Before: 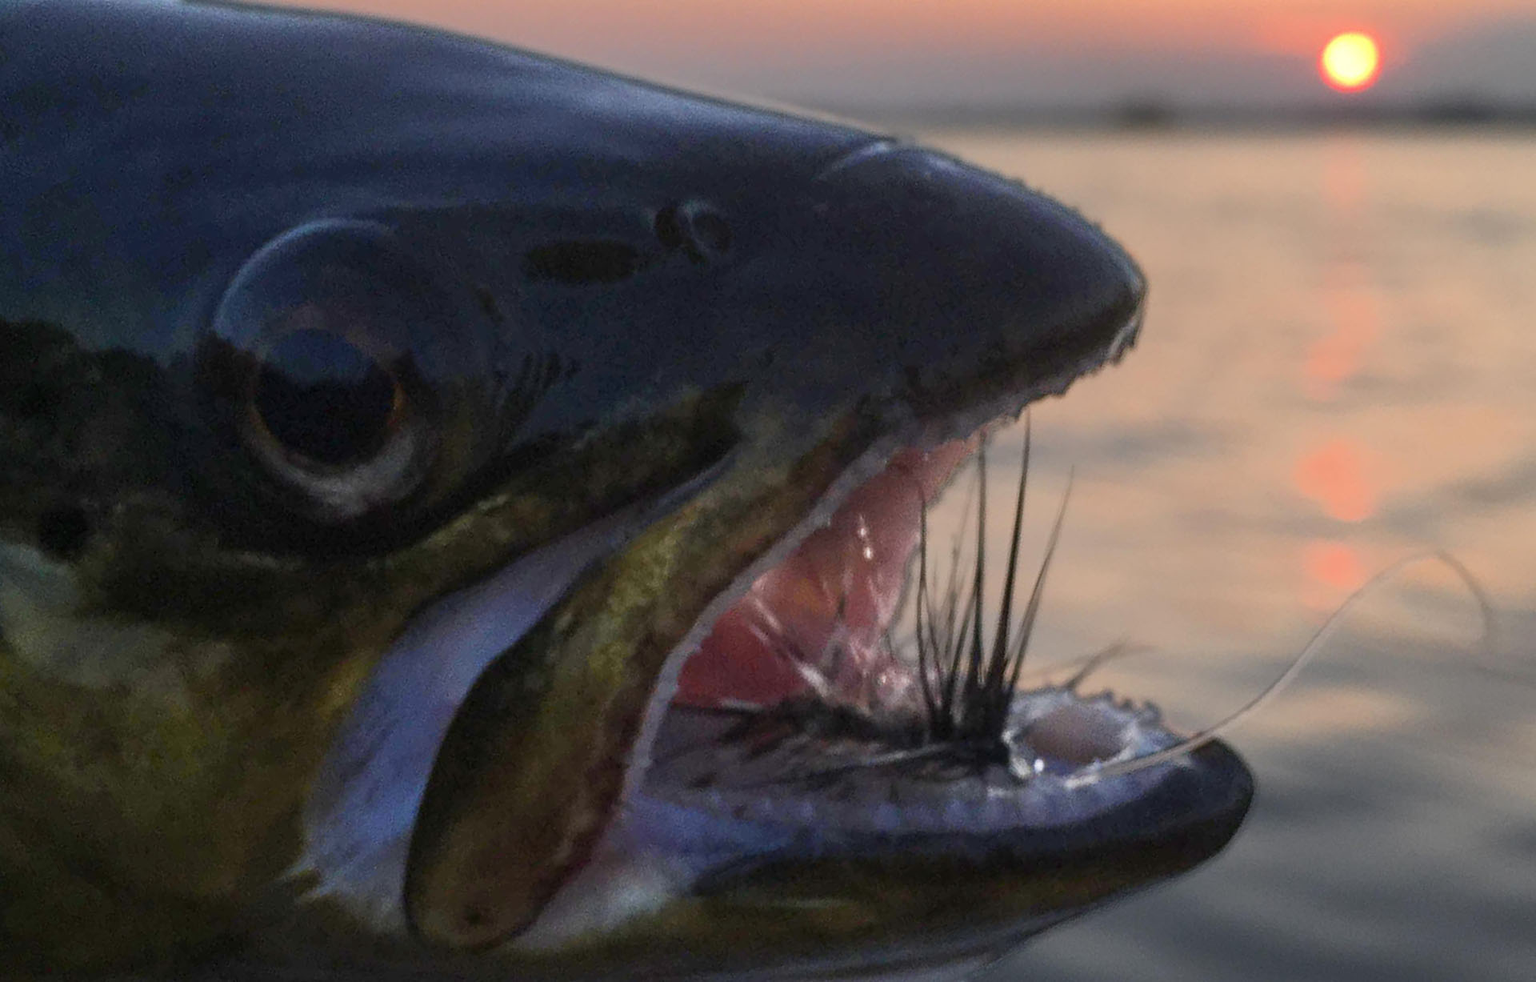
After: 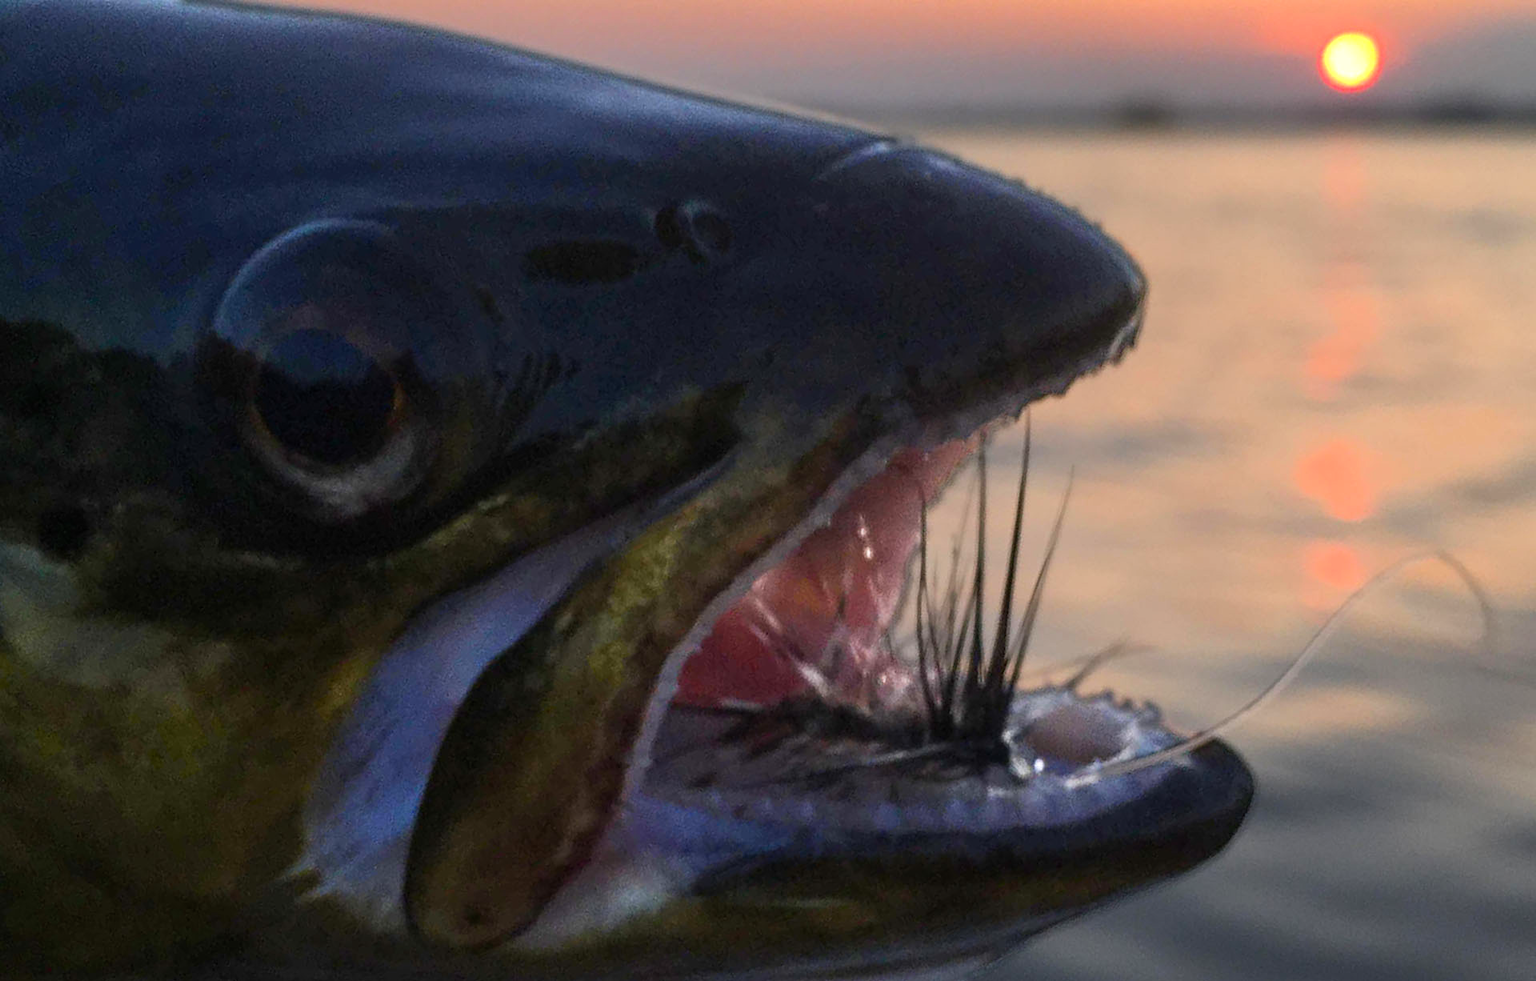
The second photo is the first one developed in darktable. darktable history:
color balance rgb: perceptual saturation grading › global saturation 10%, global vibrance 10%
color balance: contrast 10%
